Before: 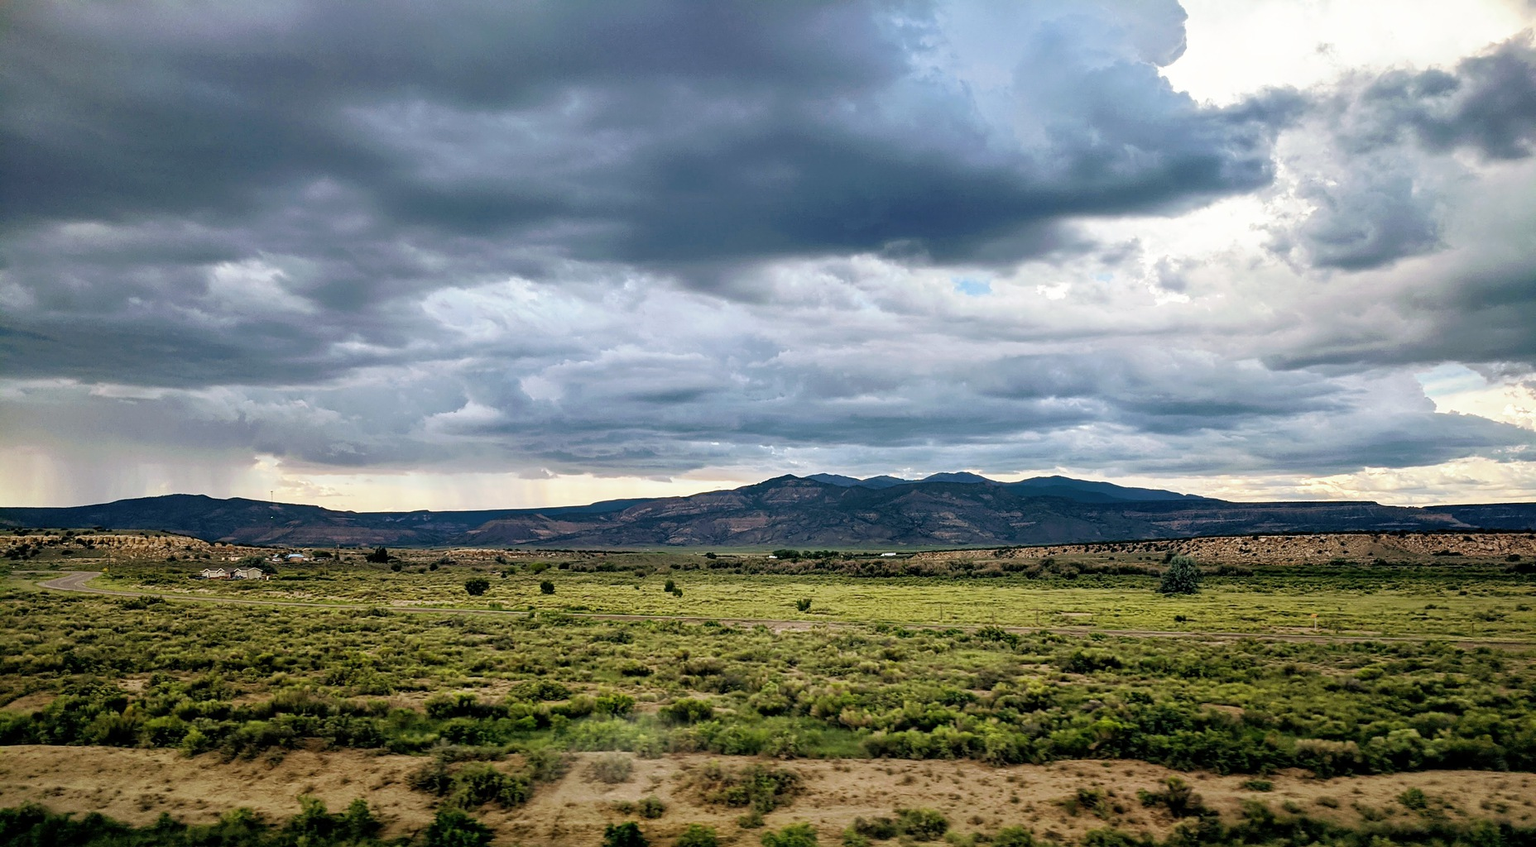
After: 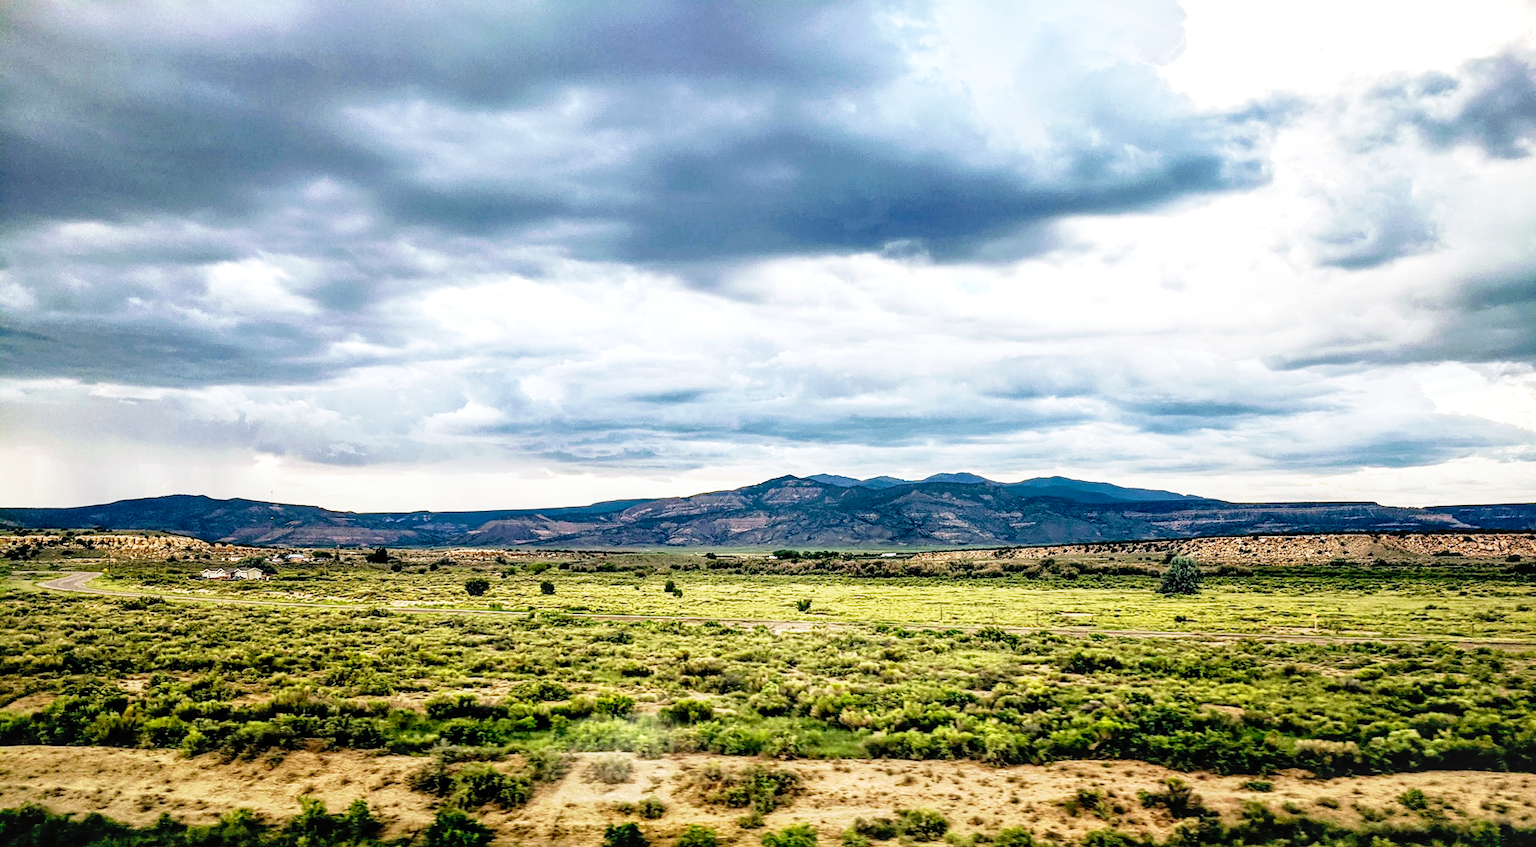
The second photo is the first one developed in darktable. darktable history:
base curve: curves: ch0 [(0, 0) (0.012, 0.01) (0.073, 0.168) (0.31, 0.711) (0.645, 0.957) (1, 1)], preserve colors none
local contrast: on, module defaults
